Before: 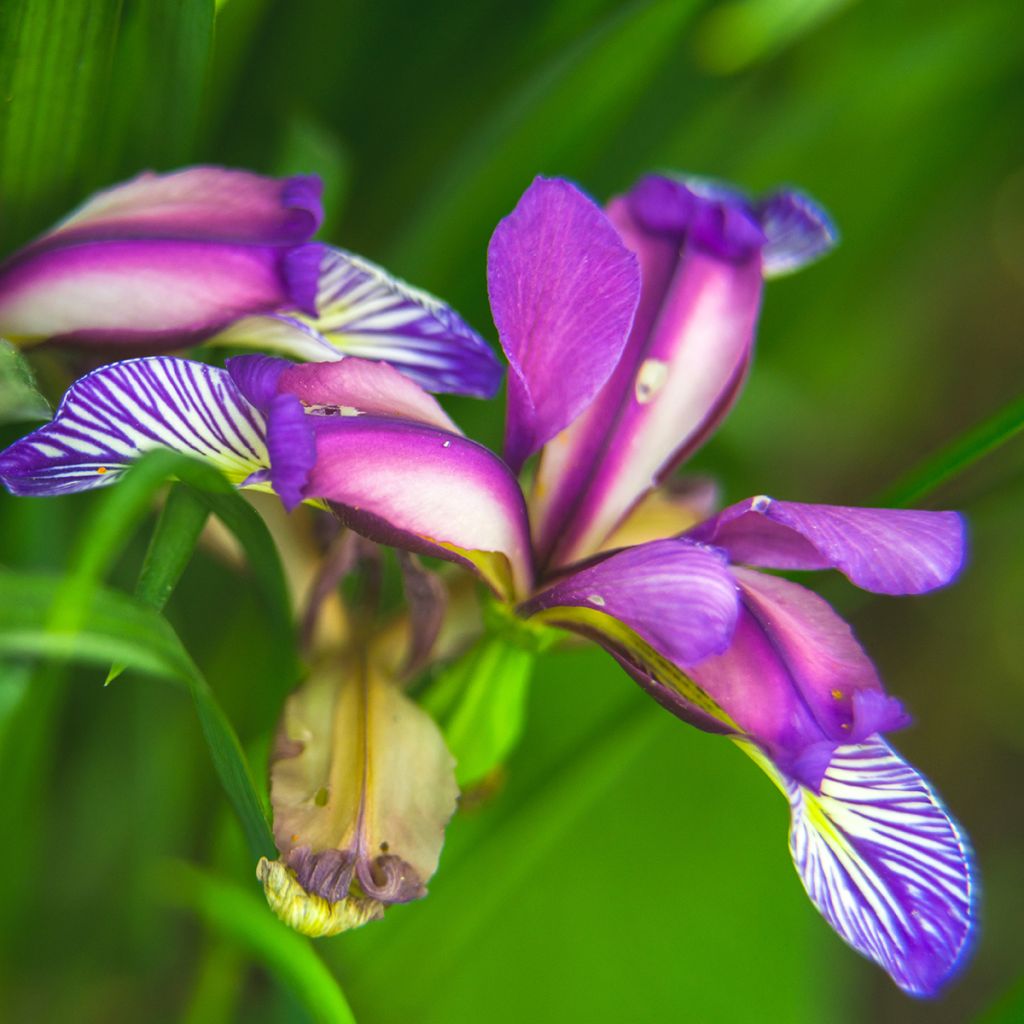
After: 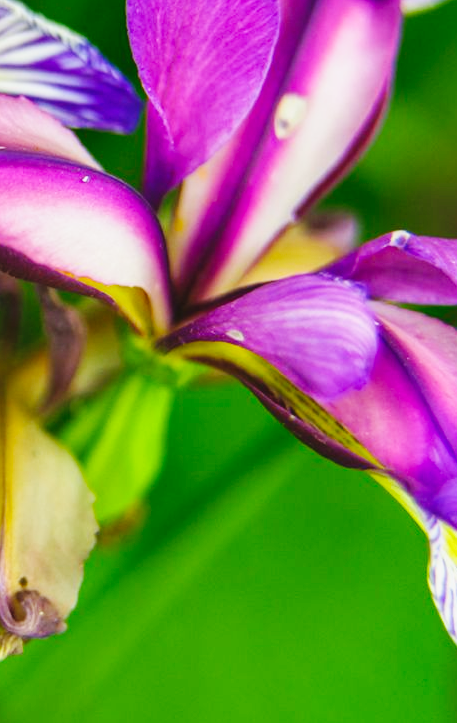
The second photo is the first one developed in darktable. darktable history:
crop: left 35.329%, top 25.97%, right 20.006%, bottom 3.358%
base curve: curves: ch0 [(0, 0) (0.036, 0.025) (0.121, 0.166) (0.206, 0.329) (0.605, 0.79) (1, 1)], preserve colors none
exposure: exposure -0.259 EV, compensate exposure bias true, compensate highlight preservation false
